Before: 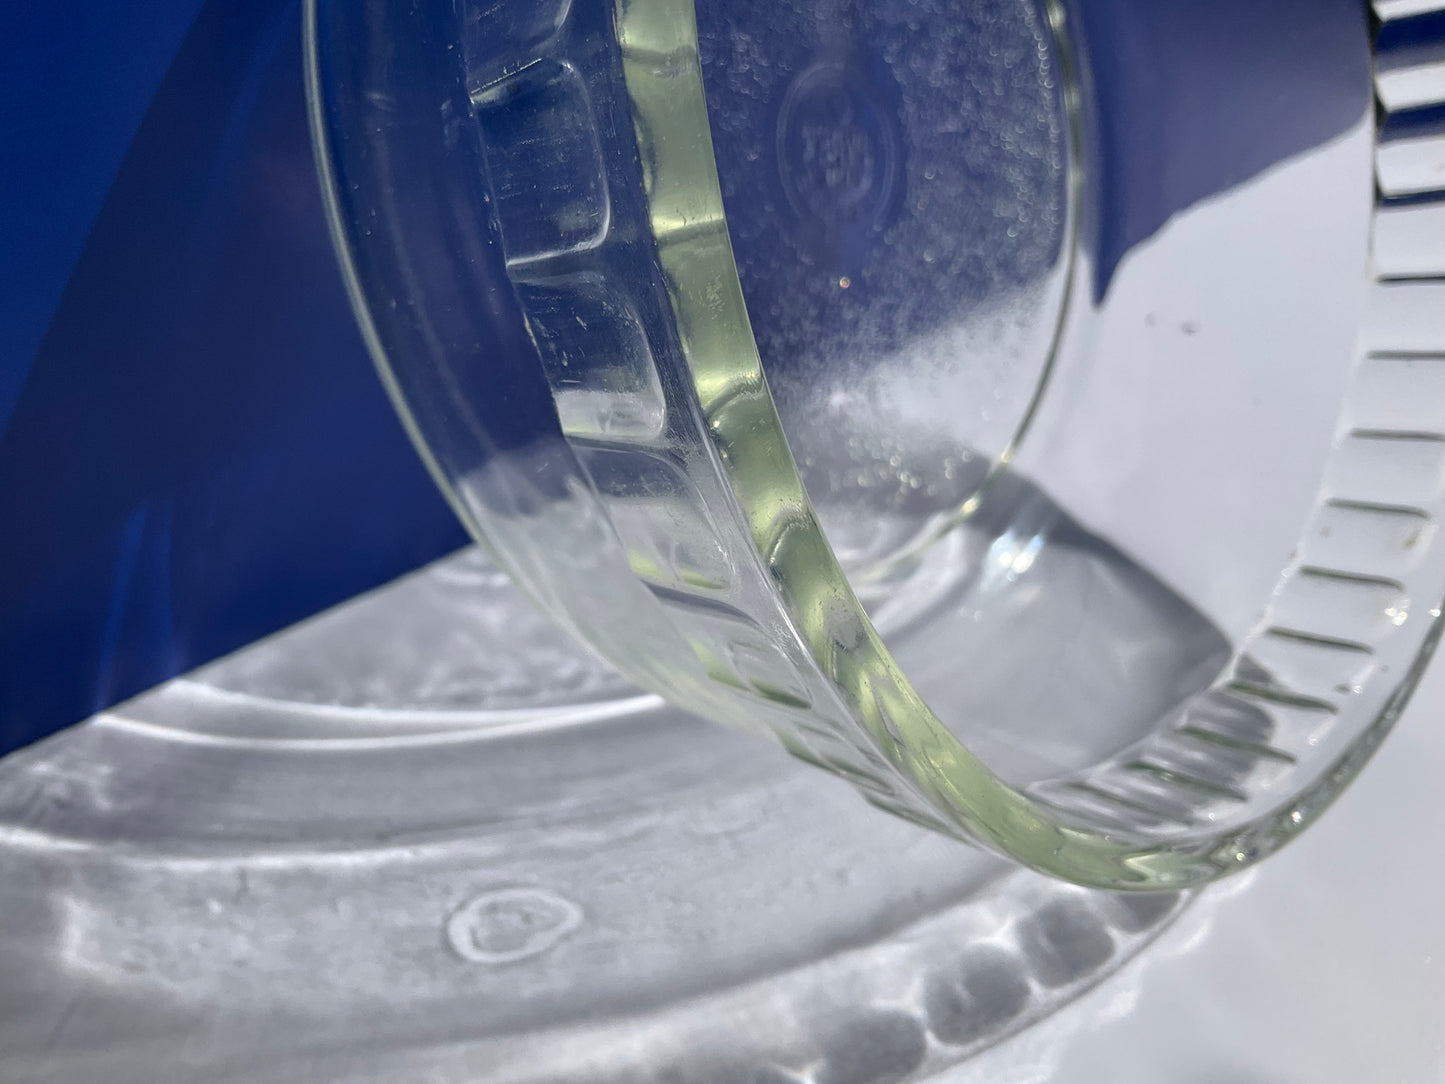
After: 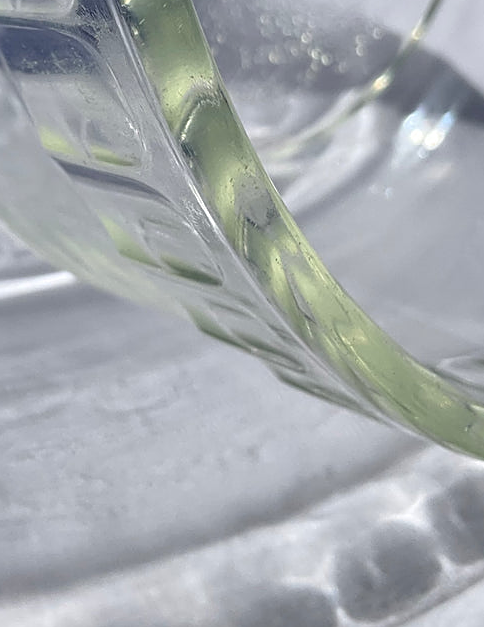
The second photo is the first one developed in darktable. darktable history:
crop: left 40.8%, top 39.067%, right 25.687%, bottom 3.051%
sharpen: on, module defaults
